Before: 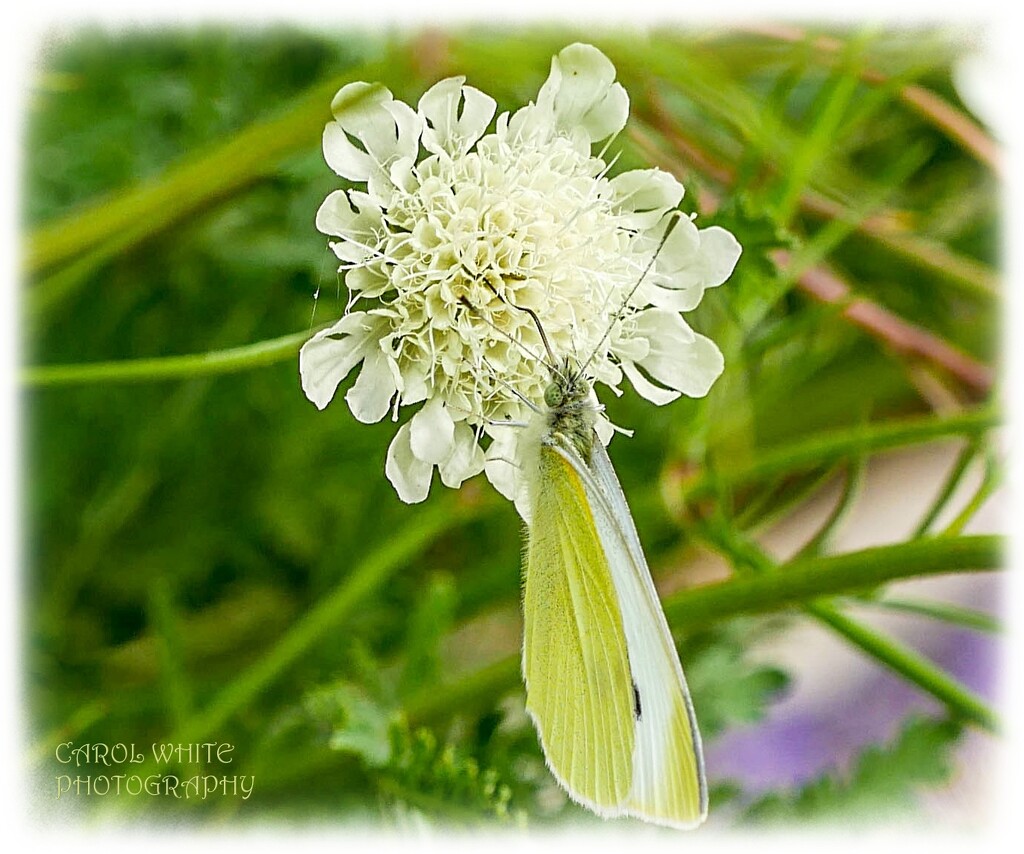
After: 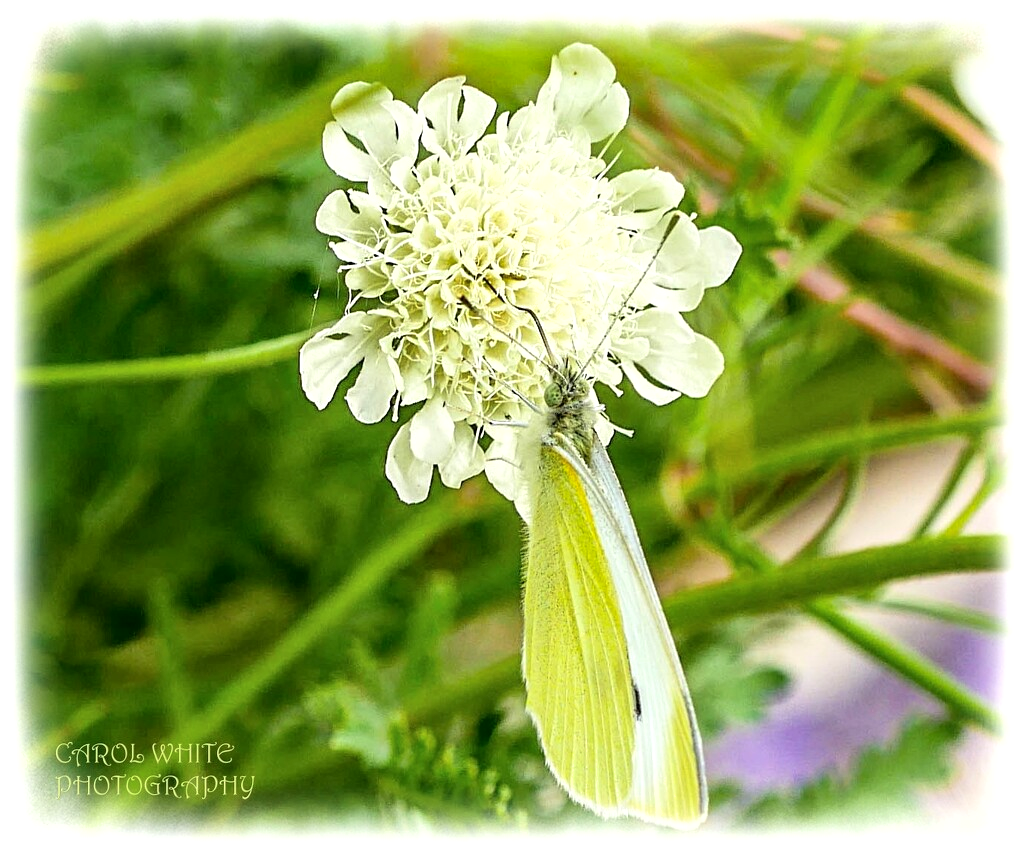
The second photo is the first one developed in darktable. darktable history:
contrast brightness saturation: contrast 0.155, brightness 0.051
shadows and highlights: shadows -20.51, white point adjustment -1.91, highlights -34.75
tone equalizer: -8 EV -0.441 EV, -7 EV -0.426 EV, -6 EV -0.327 EV, -5 EV -0.221 EV, -3 EV 0.256 EV, -2 EV 0.319 EV, -1 EV 0.401 EV, +0 EV 0.446 EV
